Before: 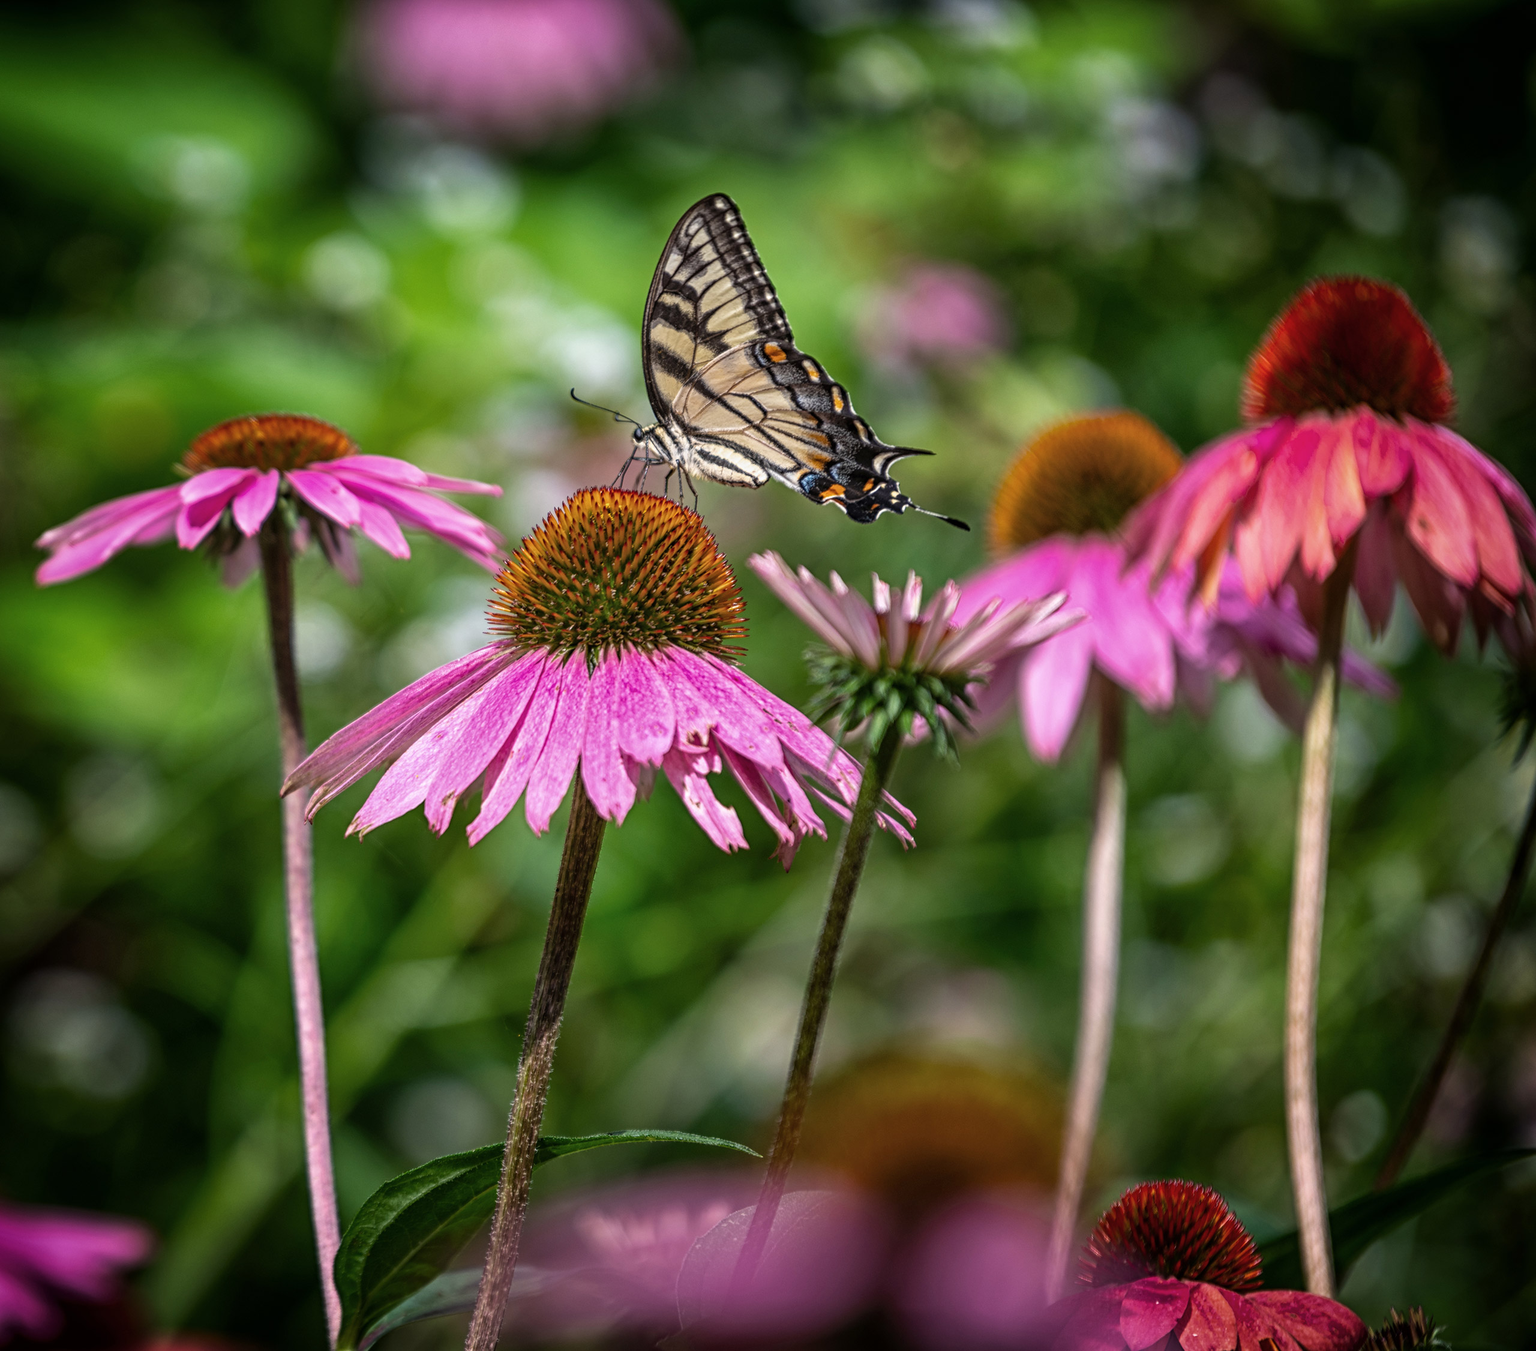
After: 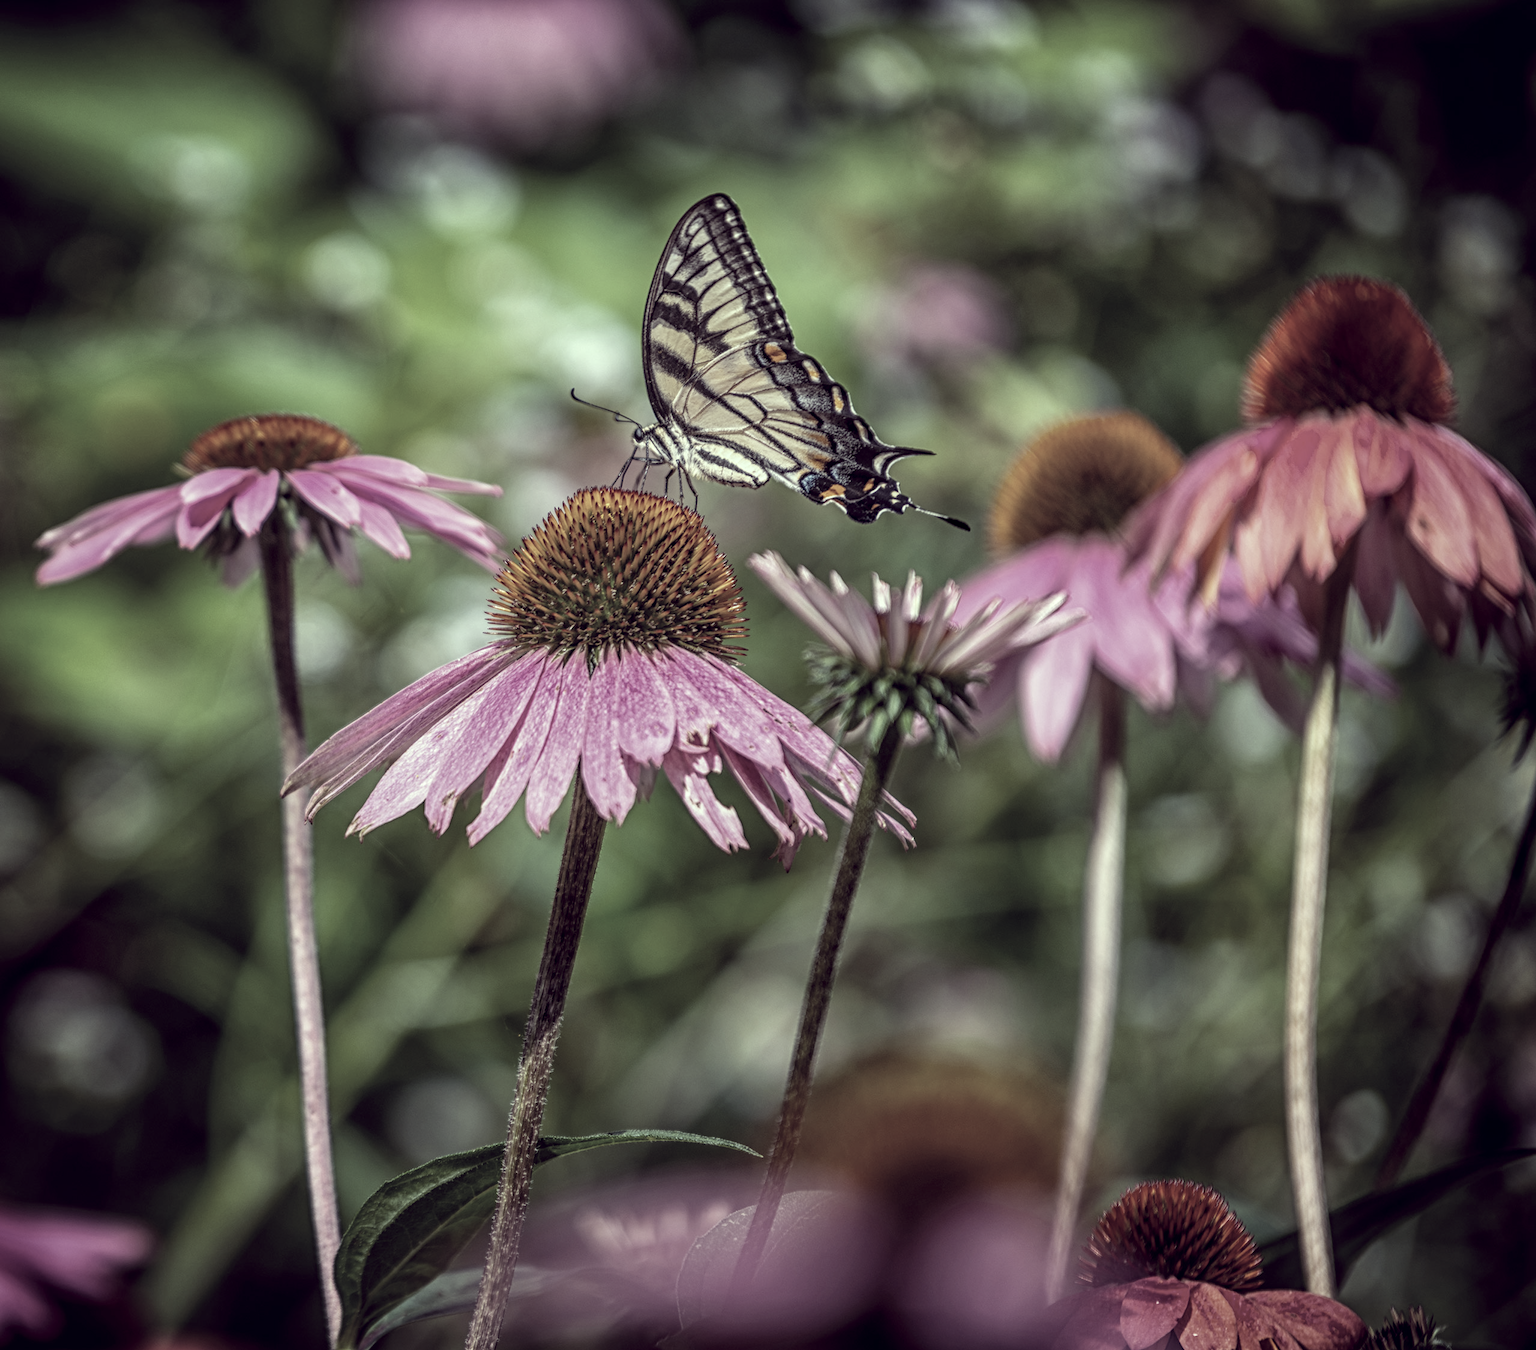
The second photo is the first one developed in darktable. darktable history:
local contrast: on, module defaults
color correction: highlights a* -20.17, highlights b* 20.27, shadows a* 20.03, shadows b* -20.46, saturation 0.43
